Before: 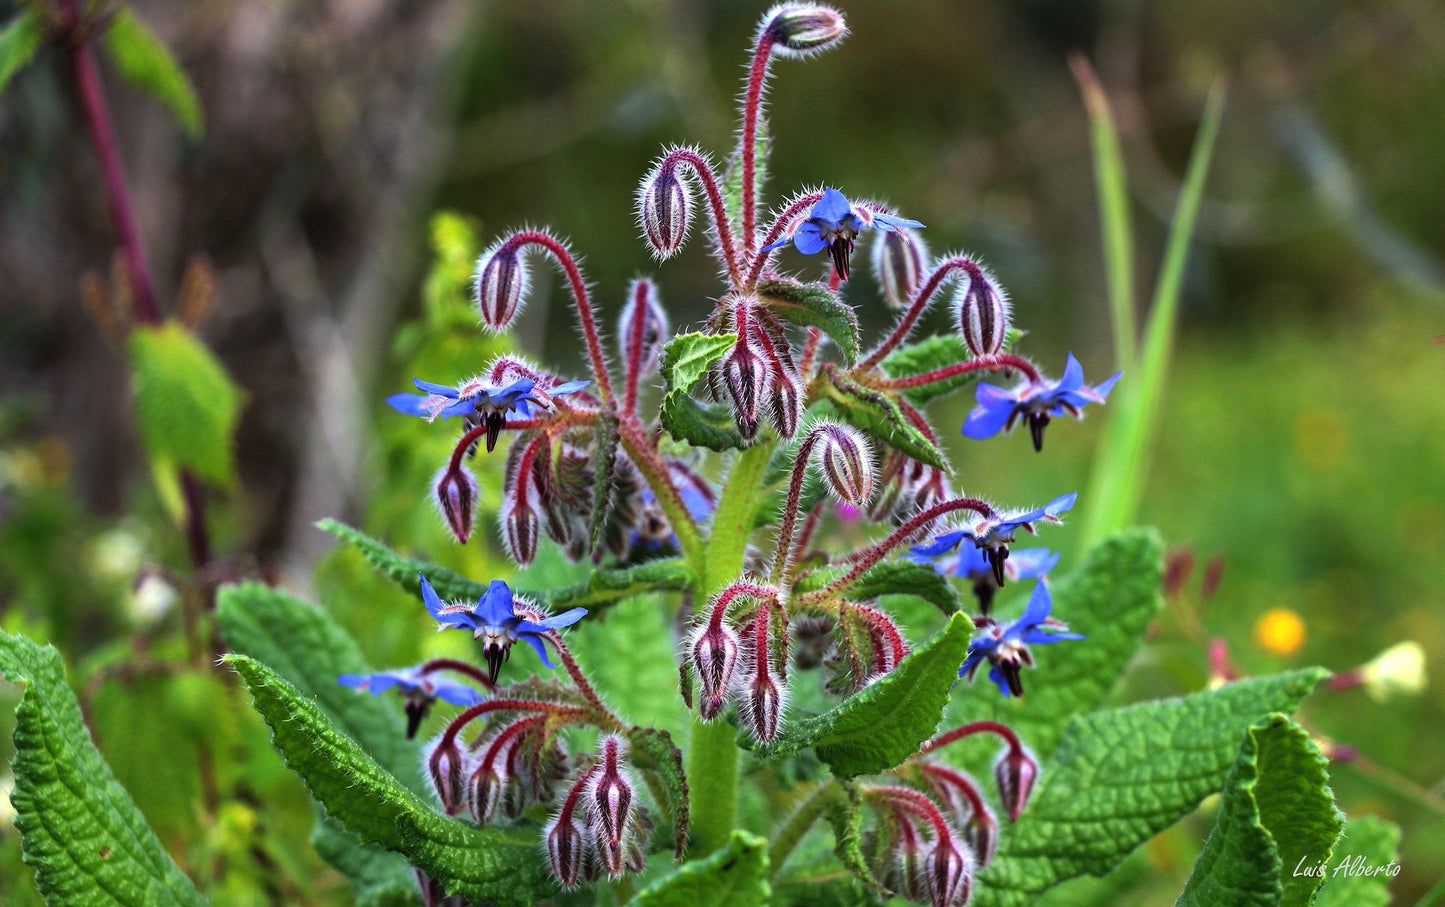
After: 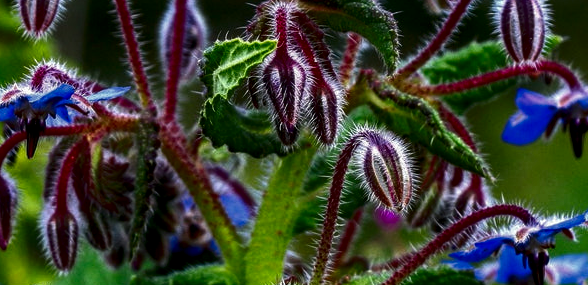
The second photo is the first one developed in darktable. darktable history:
contrast brightness saturation: brightness -0.507
local contrast: on, module defaults
crop: left 31.849%, top 32.442%, right 27.453%, bottom 36.098%
